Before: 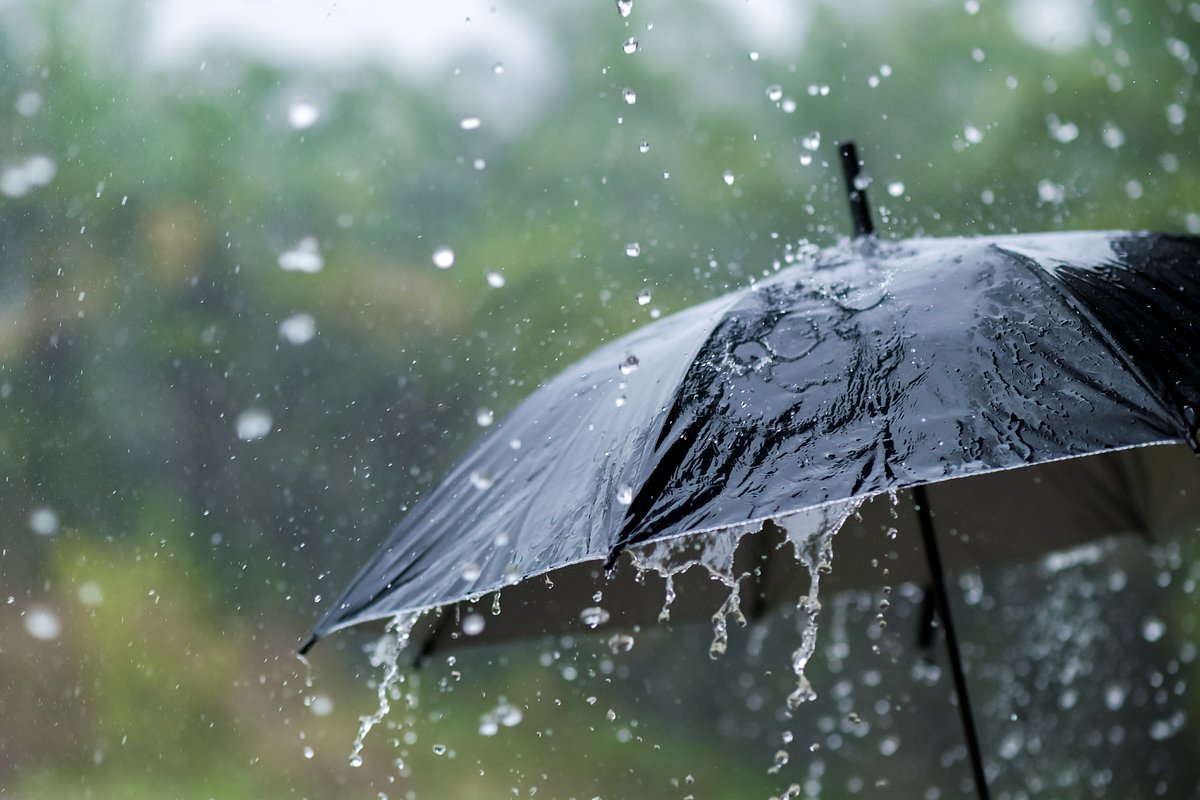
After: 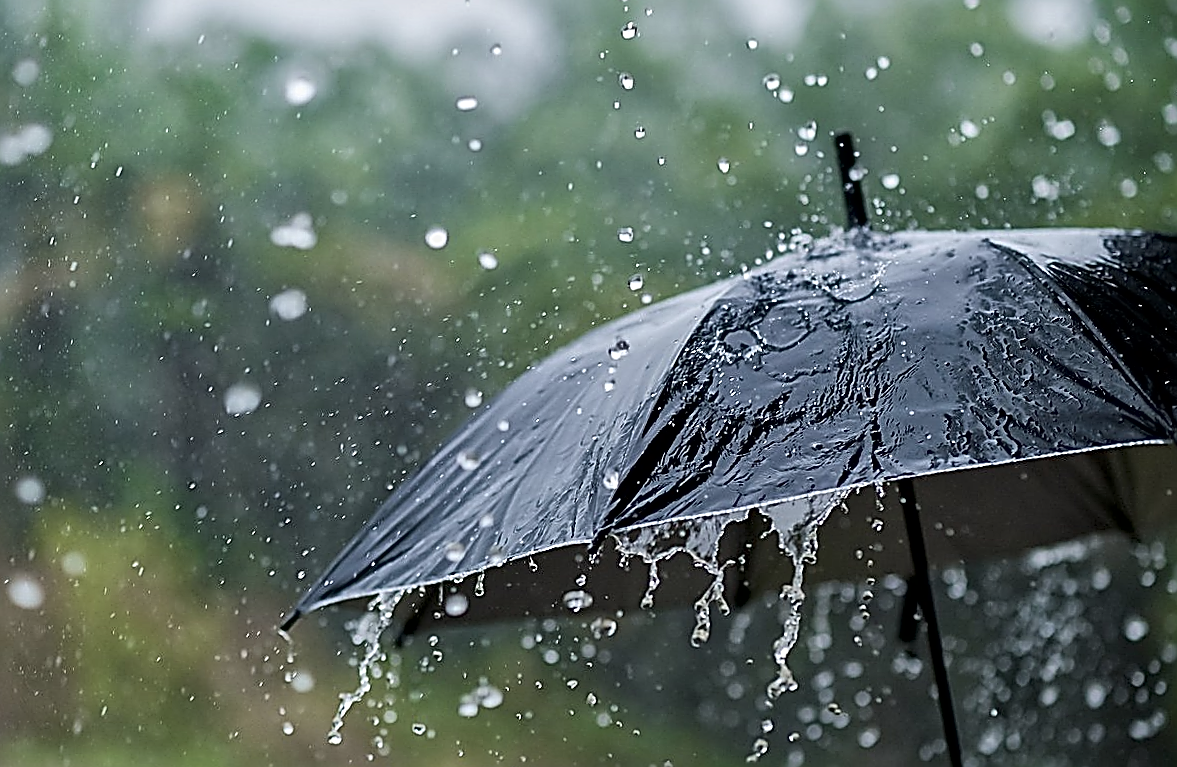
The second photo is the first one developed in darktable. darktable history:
rotate and perspective: rotation 1.57°, crop left 0.018, crop right 0.982, crop top 0.039, crop bottom 0.961
sharpen: amount 2
local contrast: mode bilateral grid, contrast 20, coarseness 19, detail 163%, midtone range 0.2
exposure: exposure -0.36 EV, compensate highlight preservation false
